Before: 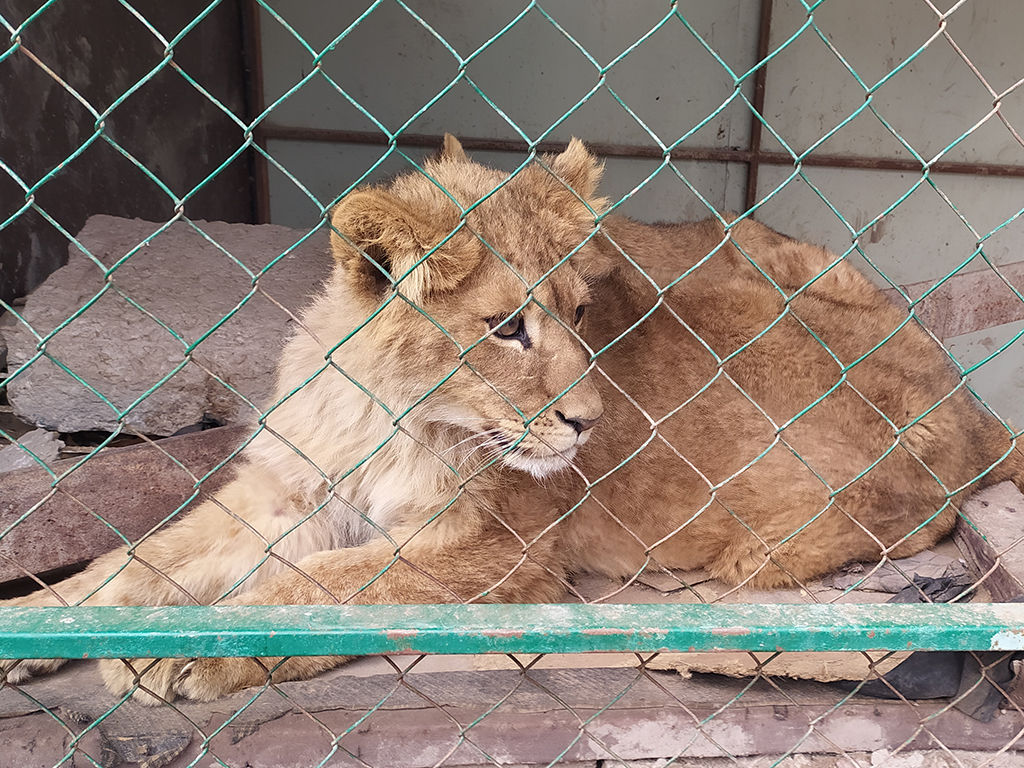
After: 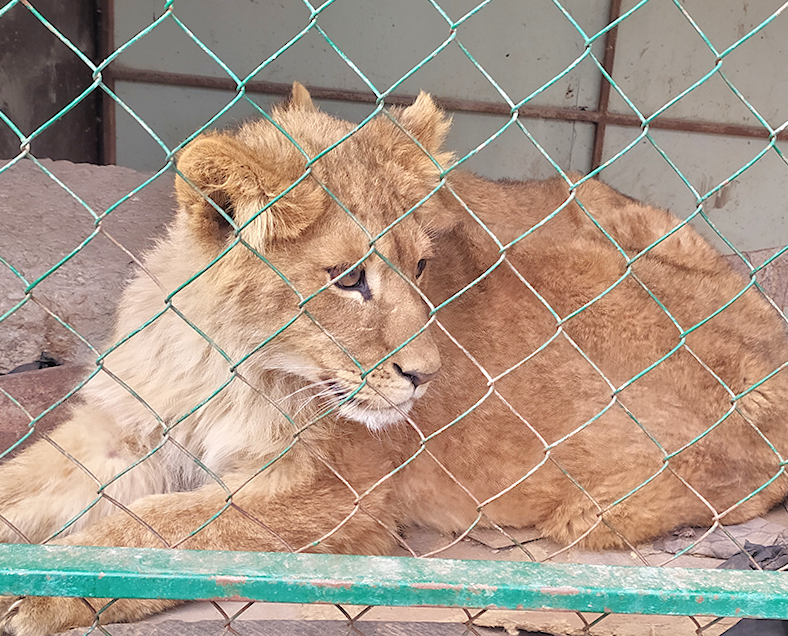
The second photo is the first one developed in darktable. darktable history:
crop: left 16.768%, top 8.653%, right 8.362%, bottom 12.485%
rotate and perspective: rotation 2.27°, automatic cropping off
tone equalizer: -7 EV 0.15 EV, -6 EV 0.6 EV, -5 EV 1.15 EV, -4 EV 1.33 EV, -3 EV 1.15 EV, -2 EV 0.6 EV, -1 EV 0.15 EV, mask exposure compensation -0.5 EV
